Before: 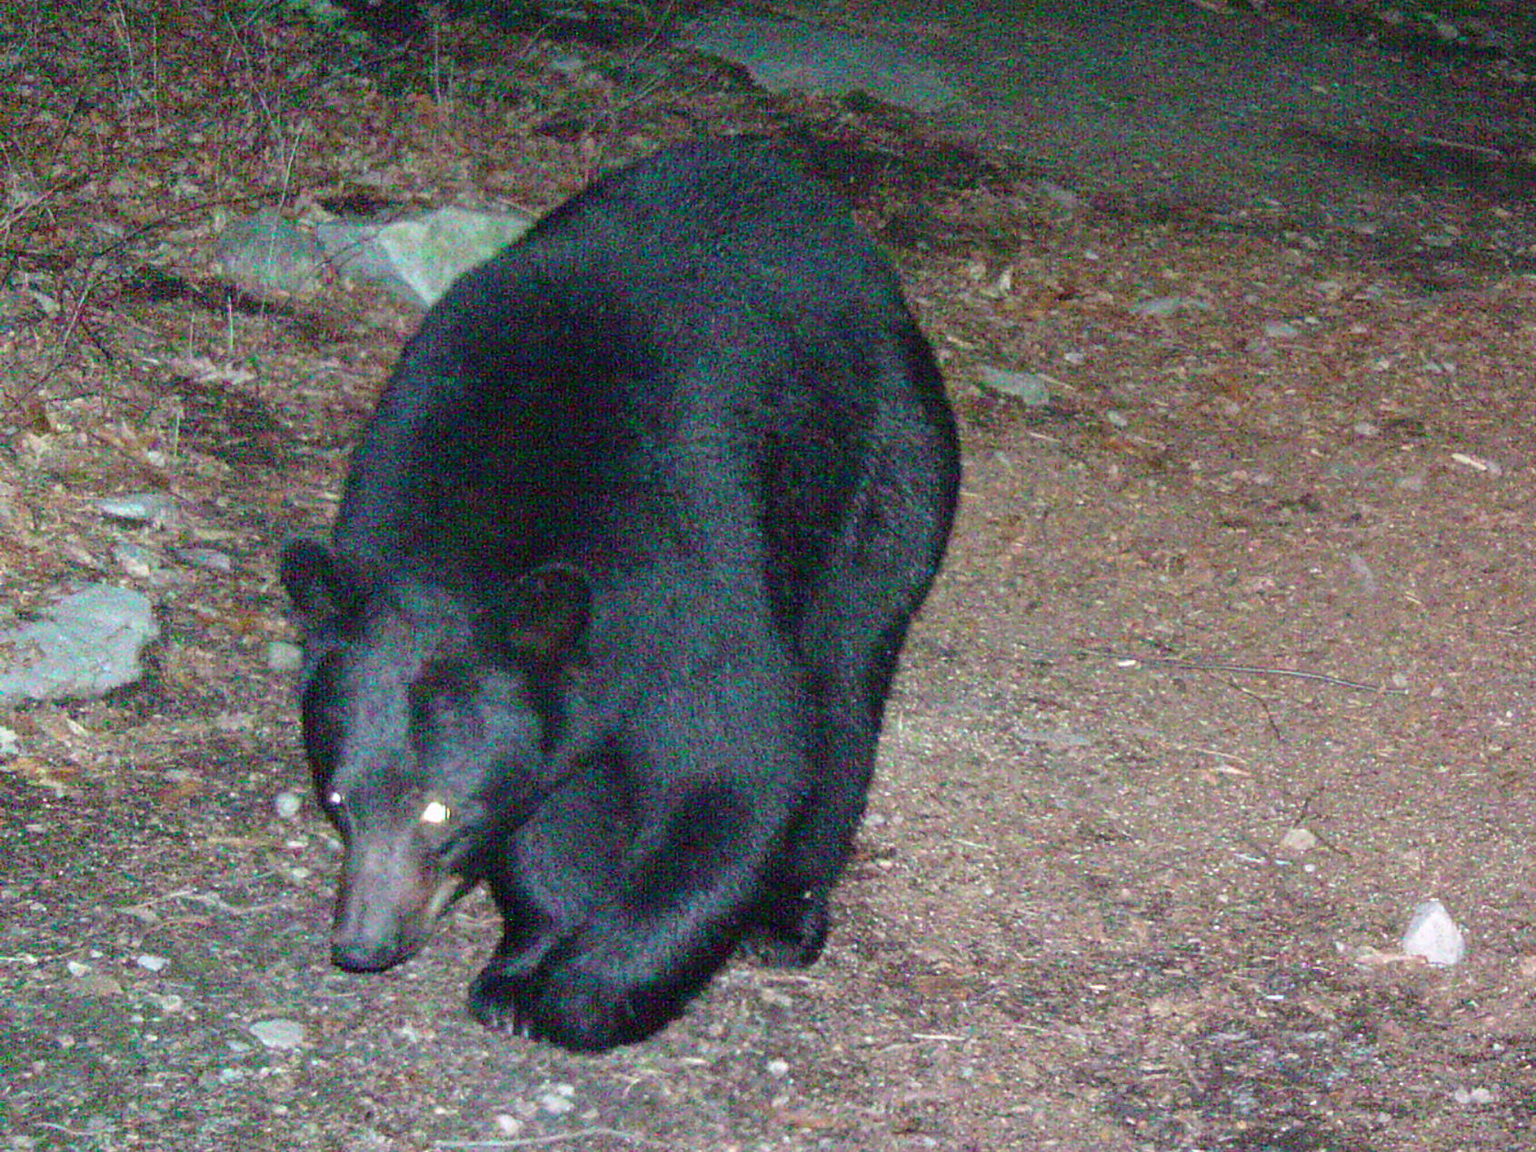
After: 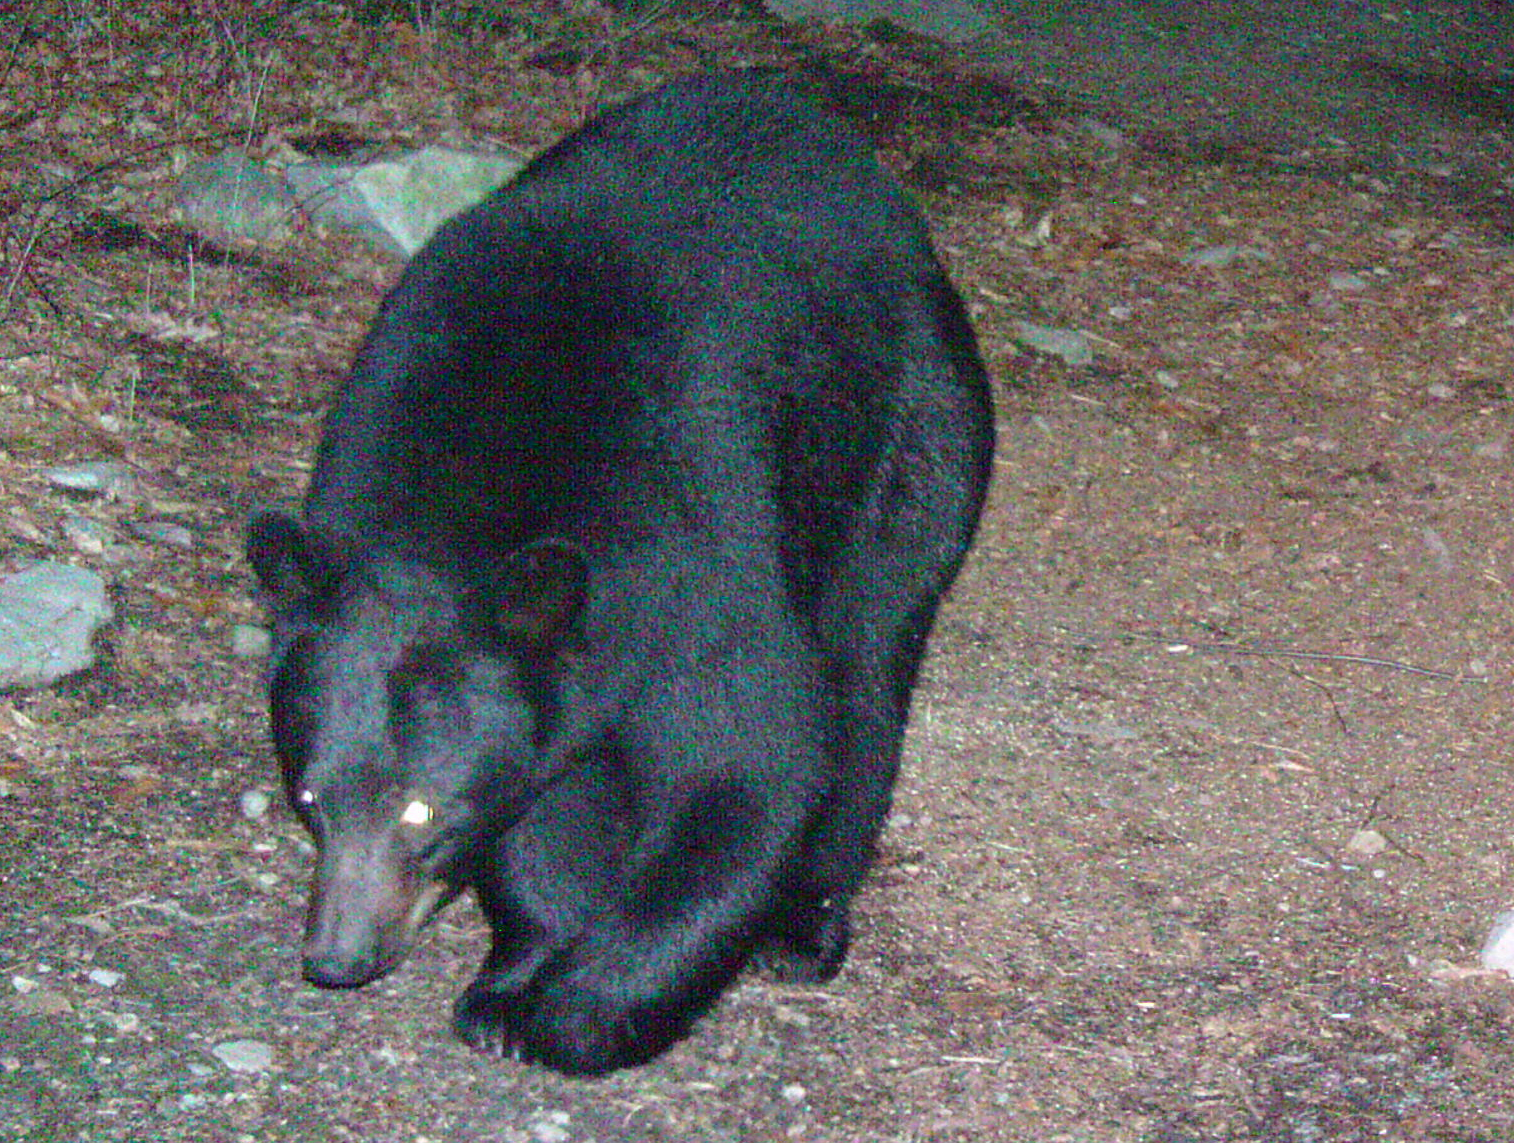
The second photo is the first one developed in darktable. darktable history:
crop: left 3.696%, top 6.416%, right 6.712%, bottom 3.322%
